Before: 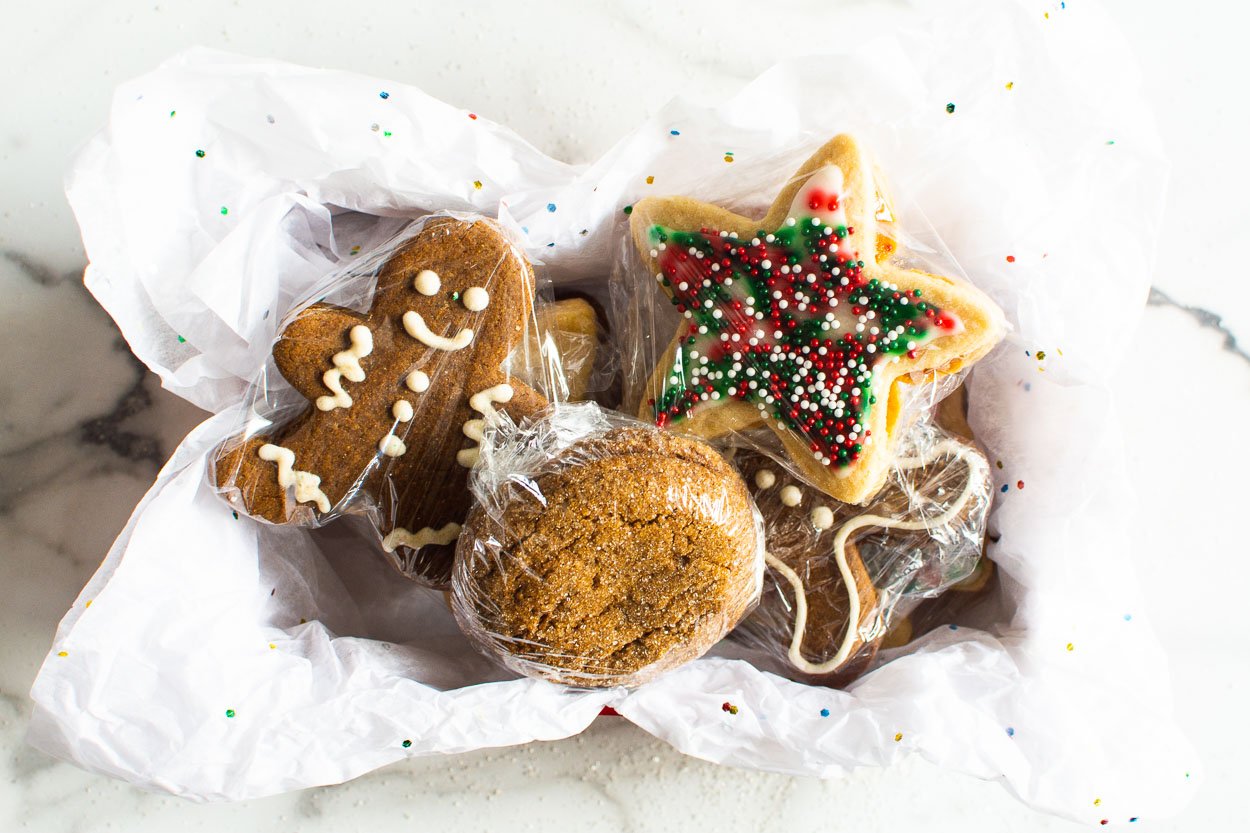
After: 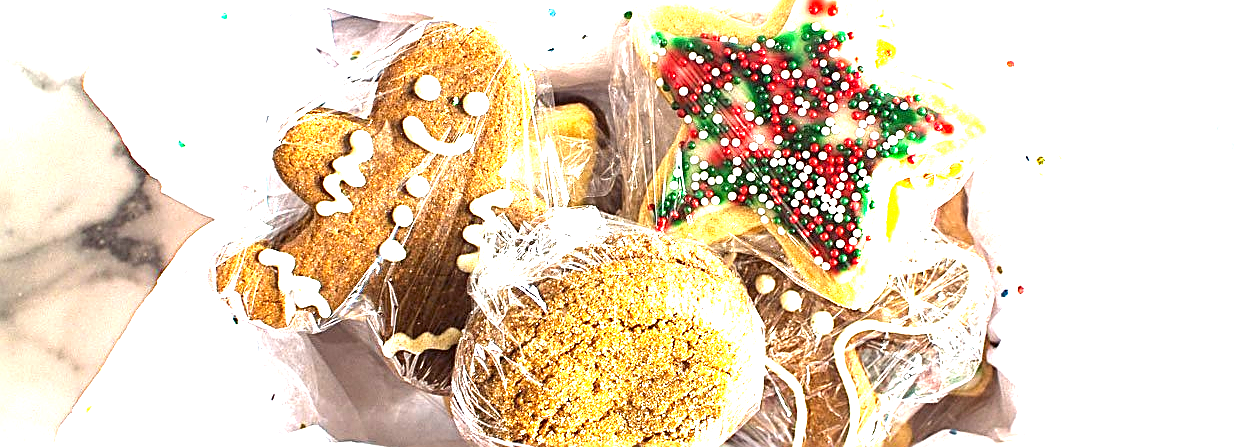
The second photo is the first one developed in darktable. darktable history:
color correction: highlights b* -0.05
crop and rotate: top 23.427%, bottom 22.893%
sharpen: amount 0.913
exposure: exposure 2.175 EV, compensate highlight preservation false
